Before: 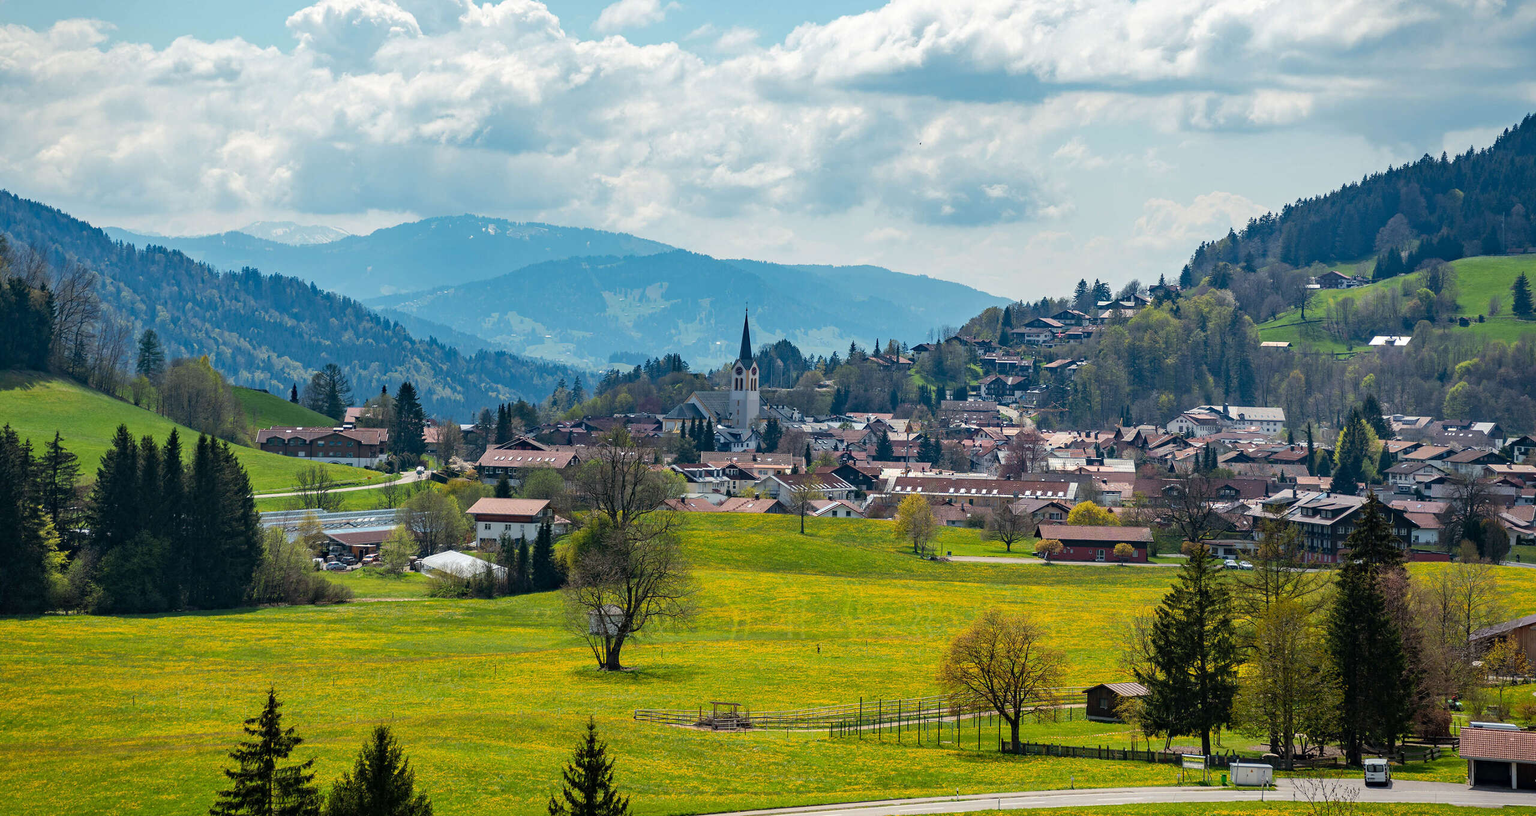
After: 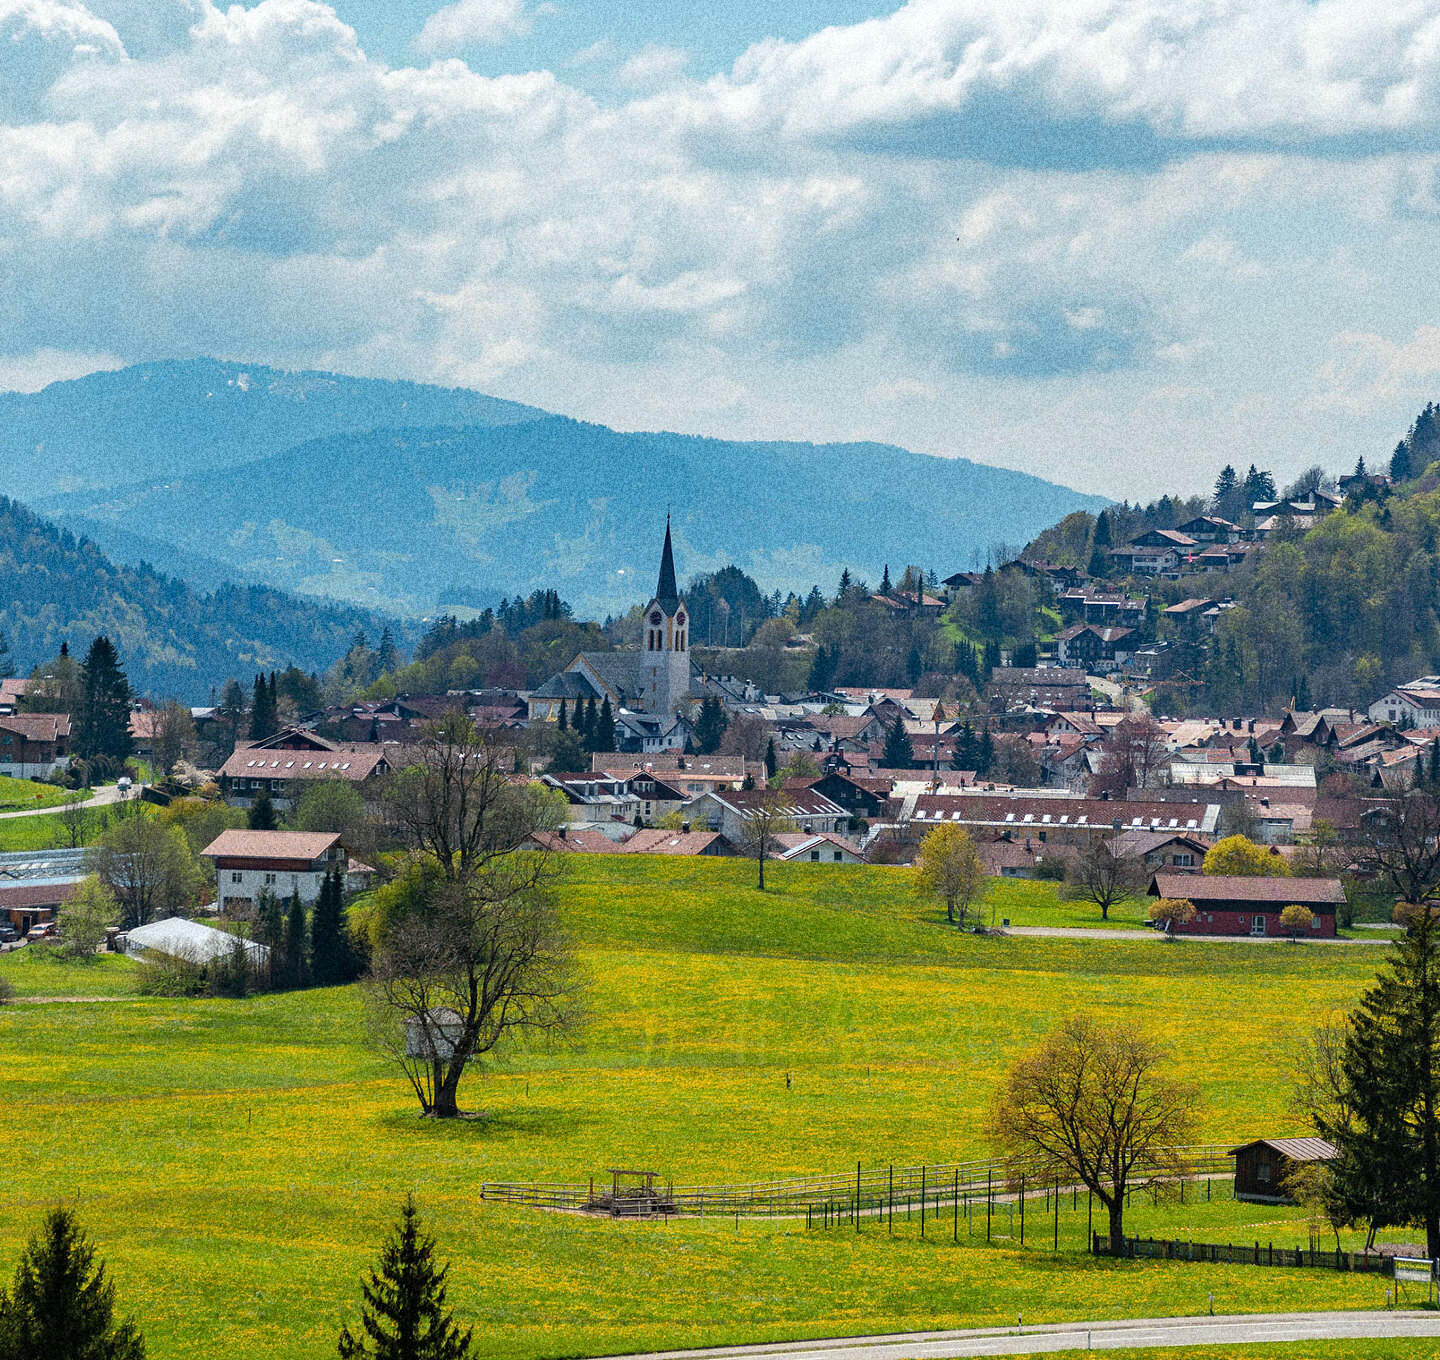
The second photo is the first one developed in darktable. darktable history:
white balance: red 0.982, blue 1.018
crop and rotate: left 22.516%, right 21.234%
grain: coarseness 14.49 ISO, strength 48.04%, mid-tones bias 35%
